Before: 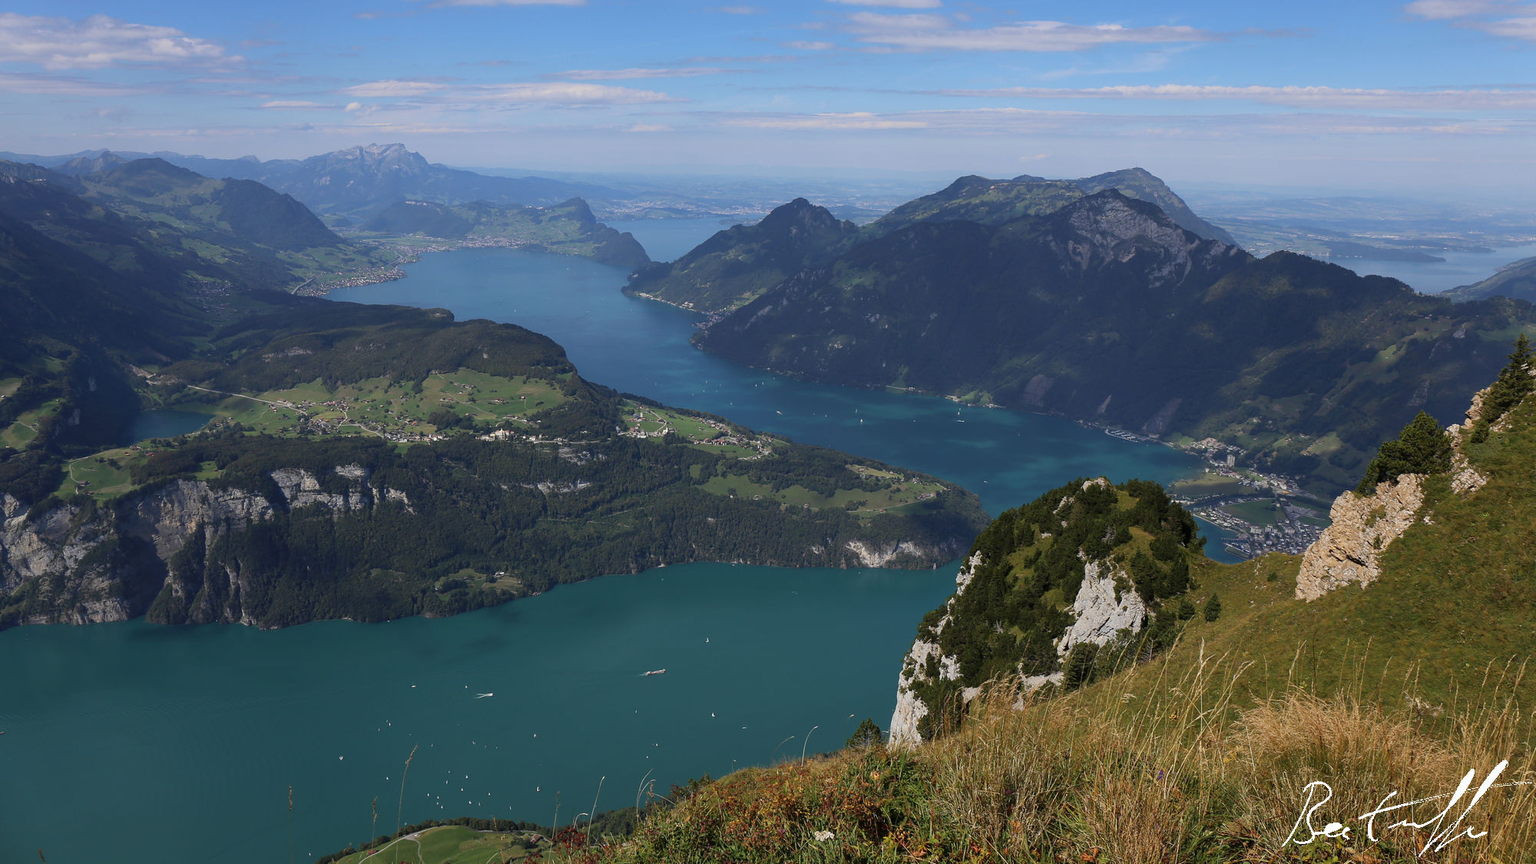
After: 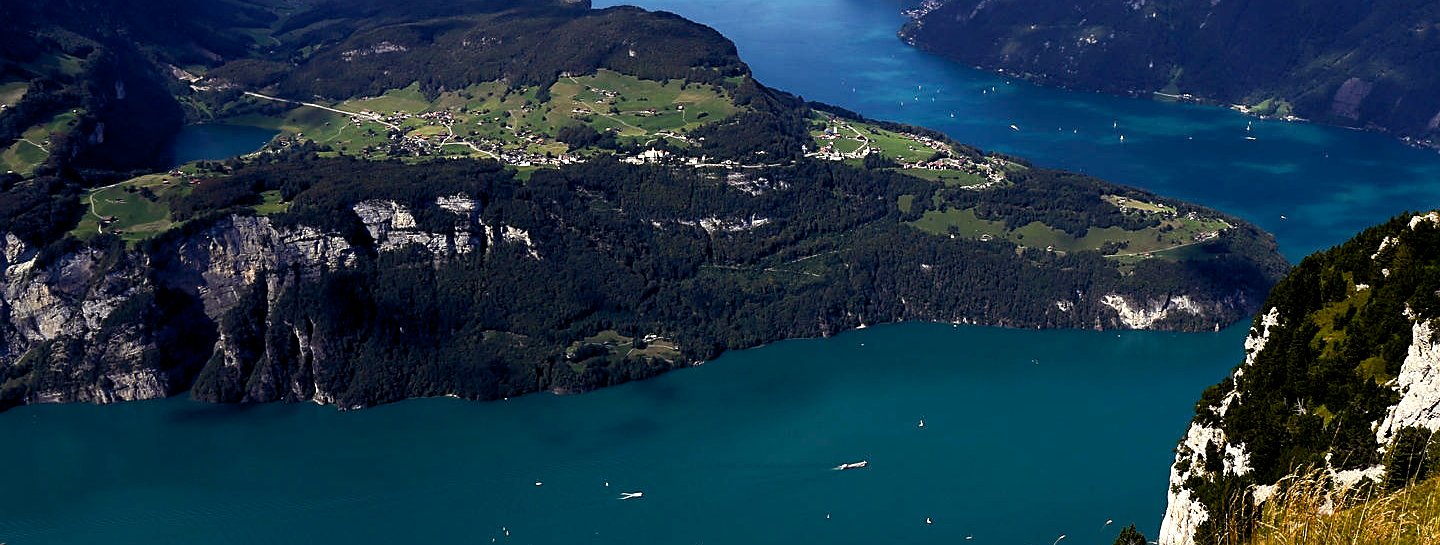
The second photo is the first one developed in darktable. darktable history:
color balance rgb: shadows lift › luminance -21.66%, shadows lift › chroma 6.57%, shadows lift › hue 270°, power › chroma 0.68%, power › hue 60°, highlights gain › luminance 6.08%, highlights gain › chroma 1.33%, highlights gain › hue 90°, global offset › luminance -0.87%, perceptual saturation grading › global saturation 26.86%, perceptual saturation grading › highlights -28.39%, perceptual saturation grading › mid-tones 15.22%, perceptual saturation grading › shadows 33.98%, perceptual brilliance grading › highlights 10%, perceptual brilliance grading › mid-tones 5%
tone equalizer: -8 EV -0.75 EV, -7 EV -0.7 EV, -6 EV -0.6 EV, -5 EV -0.4 EV, -3 EV 0.4 EV, -2 EV 0.6 EV, -1 EV 0.7 EV, +0 EV 0.75 EV, edges refinement/feathering 500, mask exposure compensation -1.57 EV, preserve details no
crop: top 36.498%, right 27.964%, bottom 14.995%
sharpen: on, module defaults
